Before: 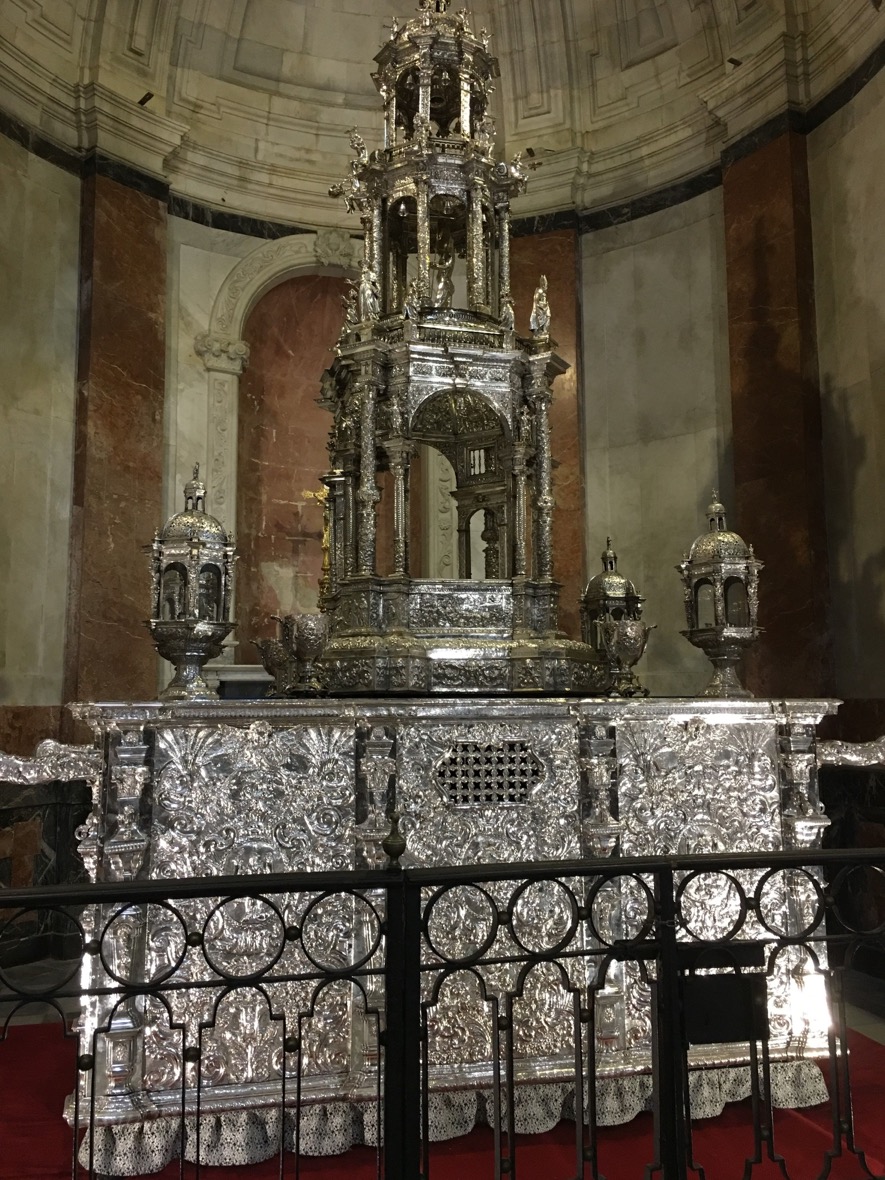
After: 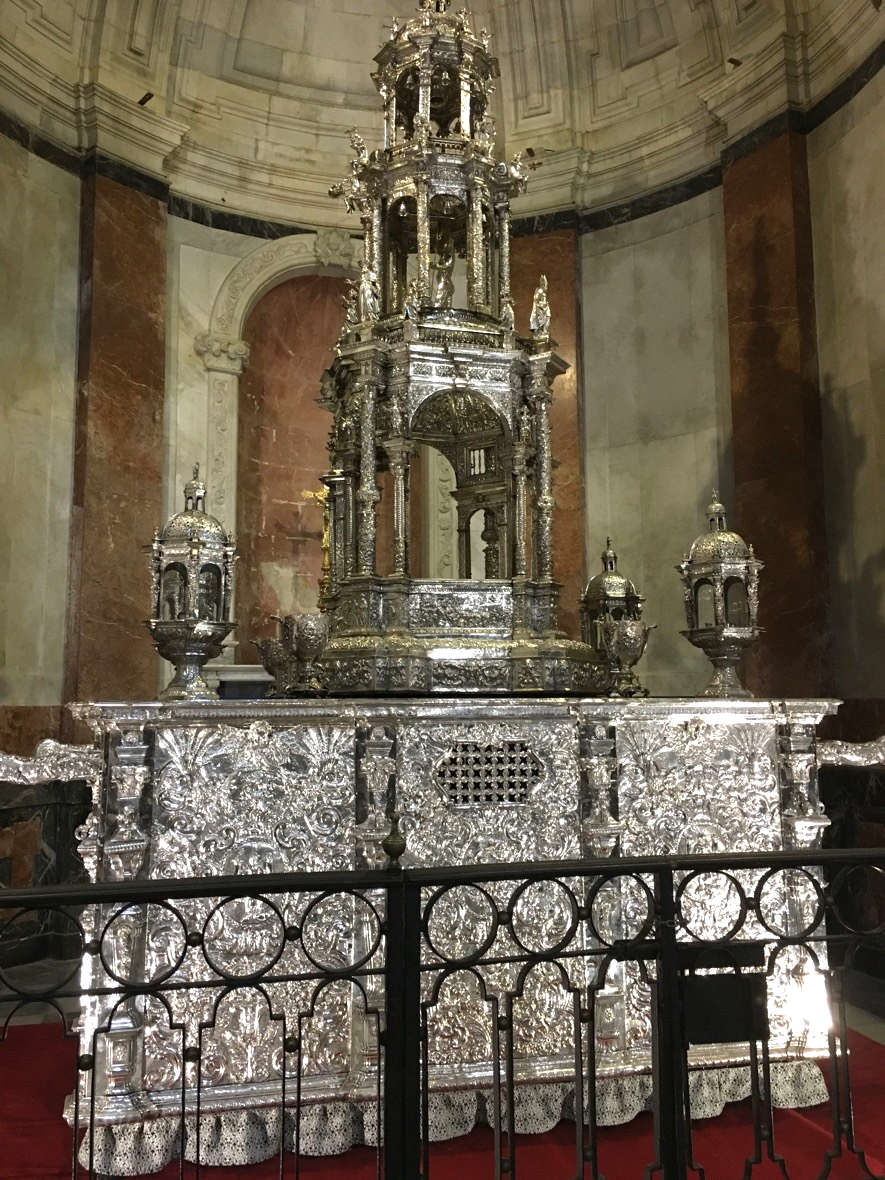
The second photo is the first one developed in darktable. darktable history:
exposure: exposure 0.551 EV, compensate highlight preservation false
